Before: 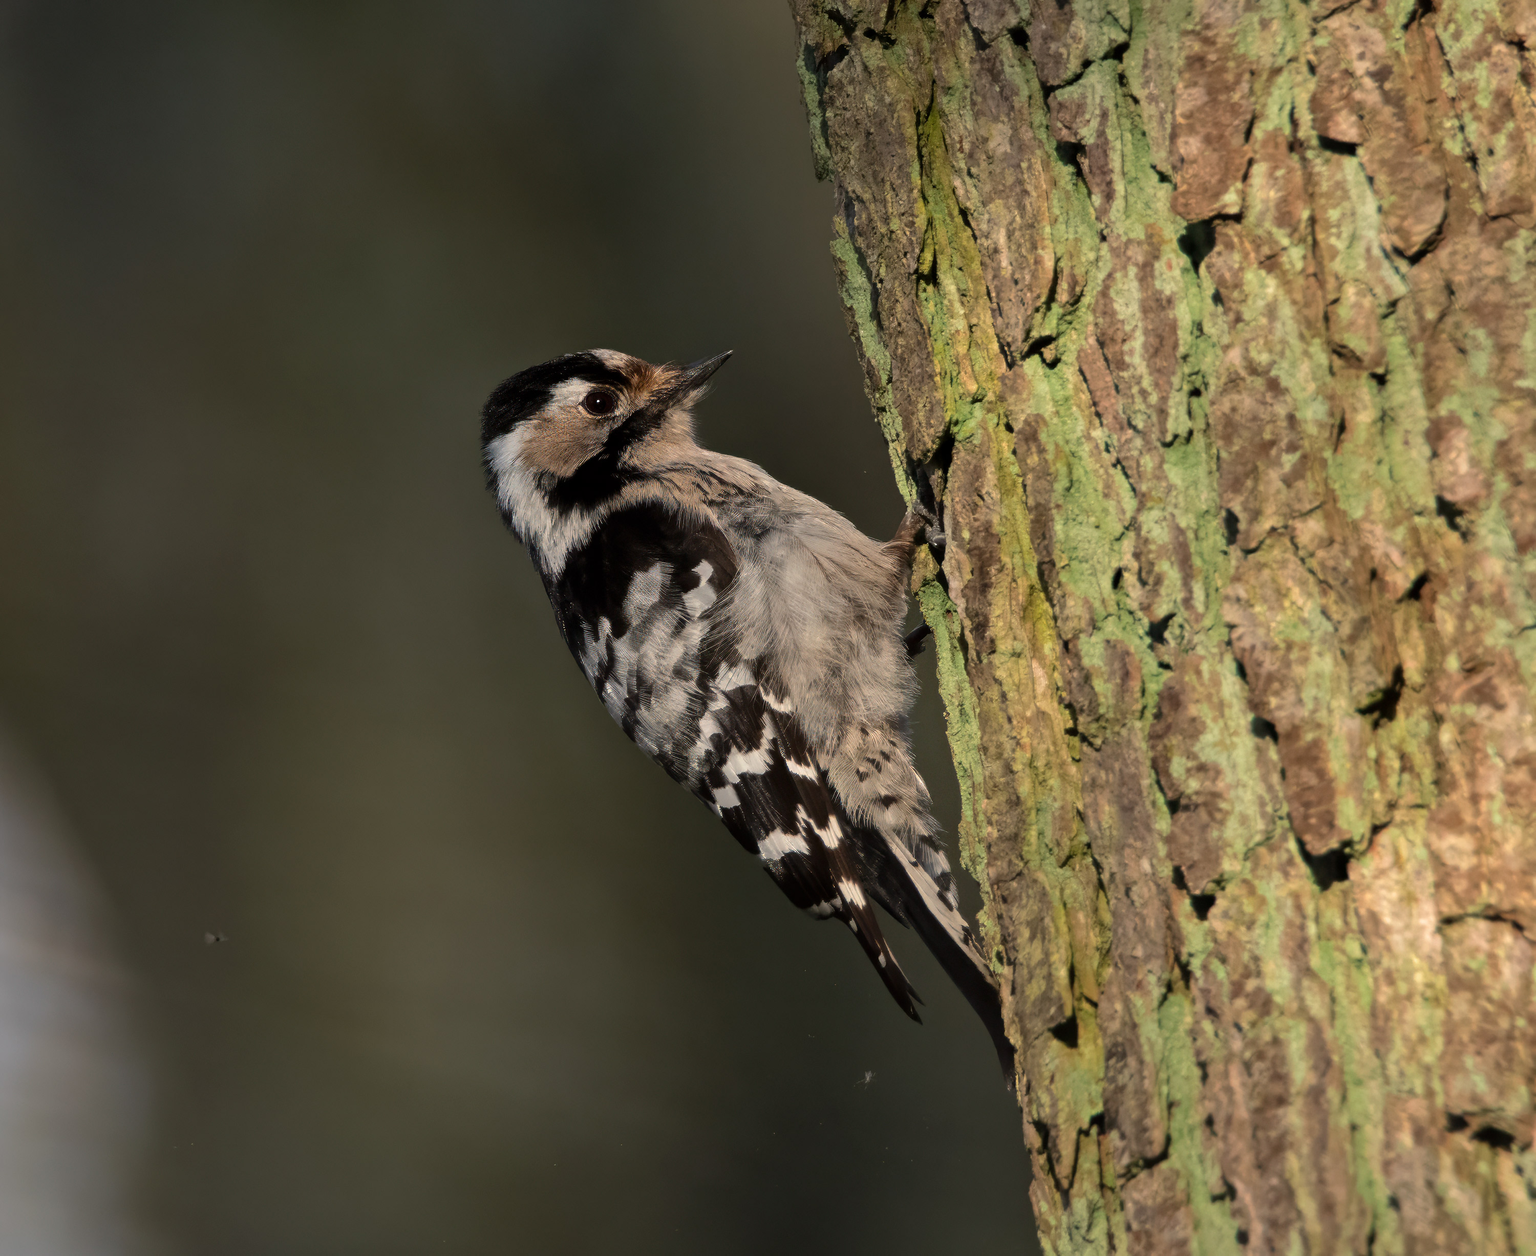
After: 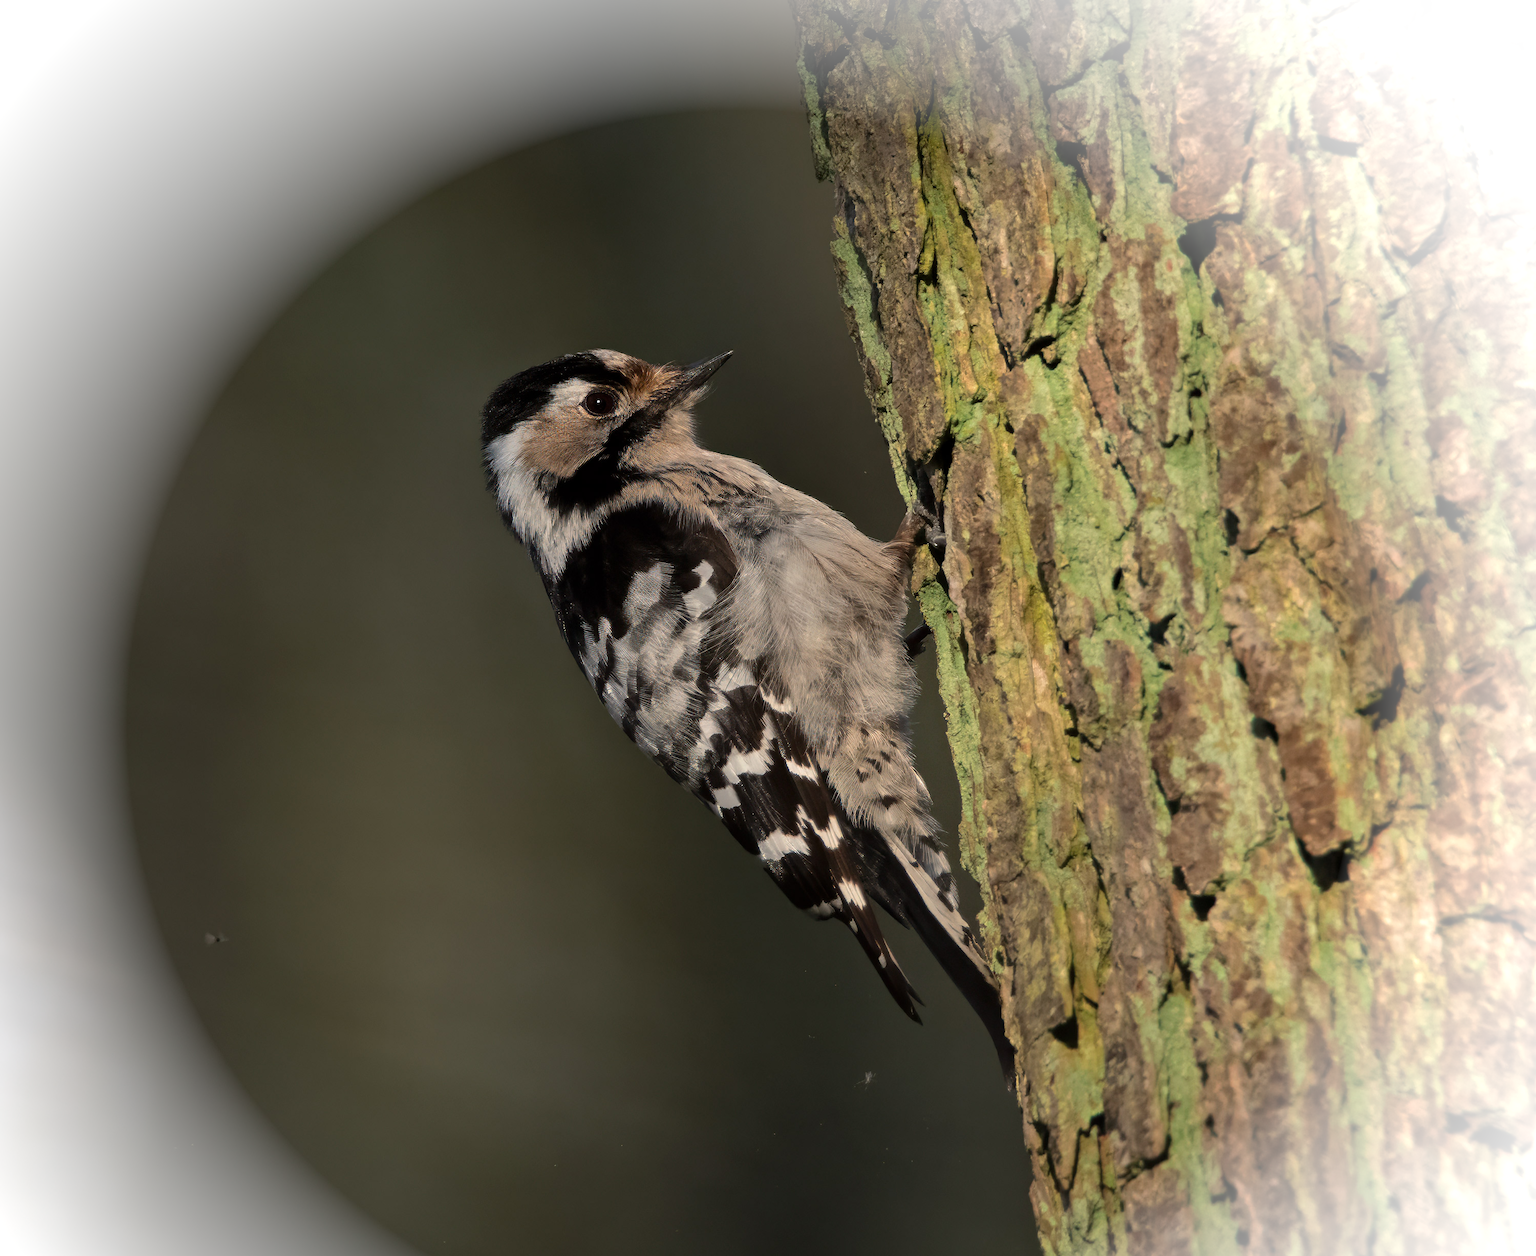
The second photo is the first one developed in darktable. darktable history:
exposure: compensate highlight preservation false
vignetting: fall-off radius 45.84%, brightness 0.99, saturation -0.491, center (-0.035, 0.153)
